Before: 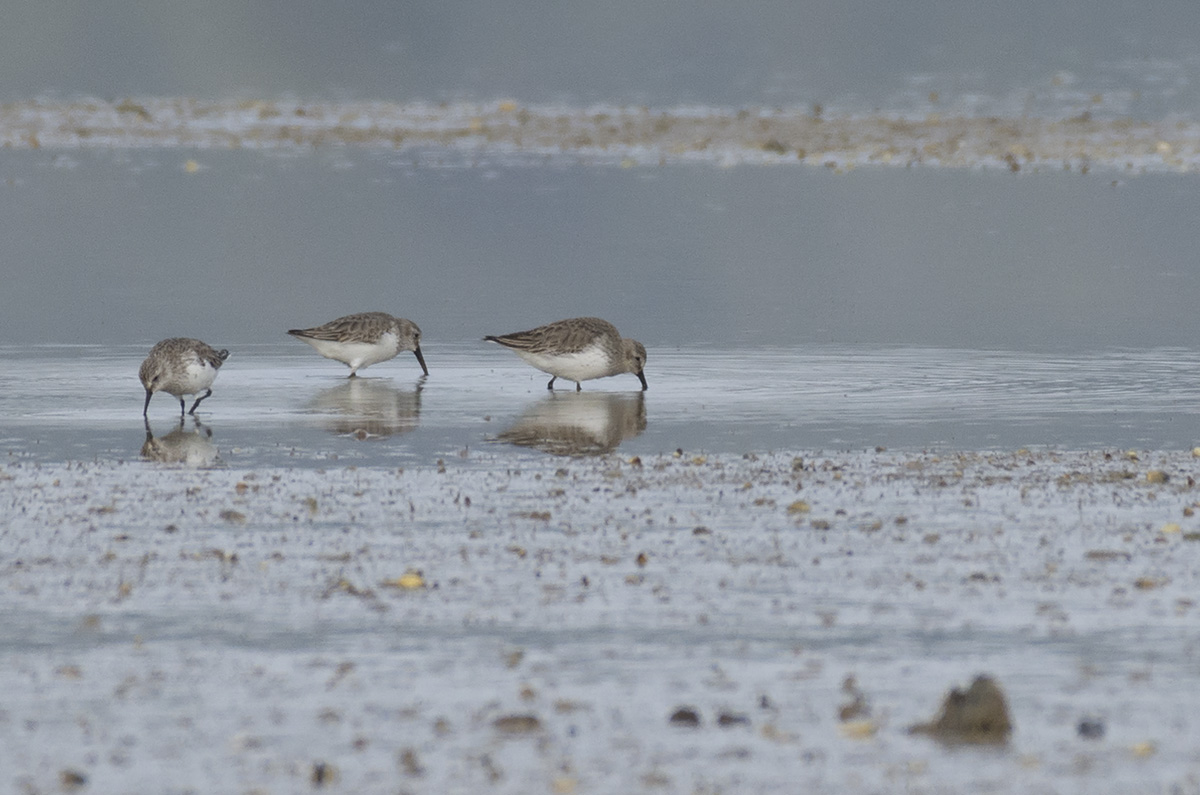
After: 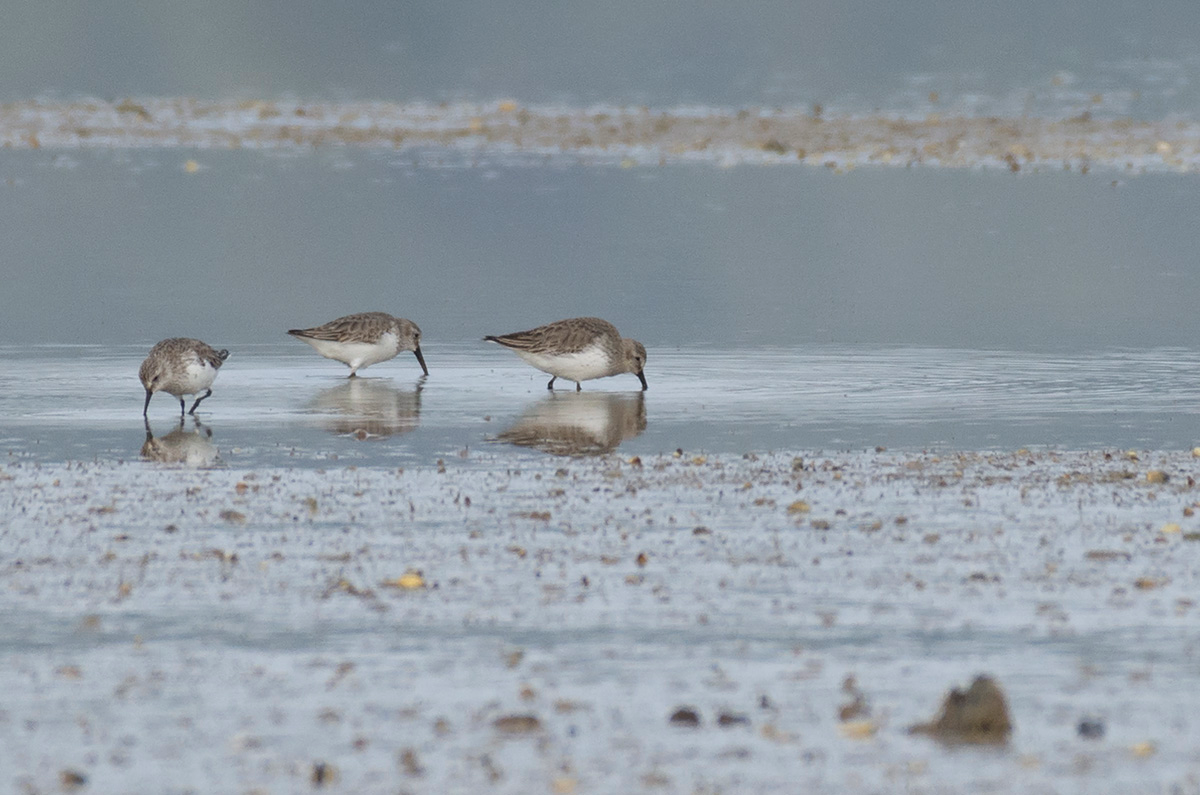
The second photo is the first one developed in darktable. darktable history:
exposure: exposure 0.127 EV, compensate exposure bias true, compensate highlight preservation false
